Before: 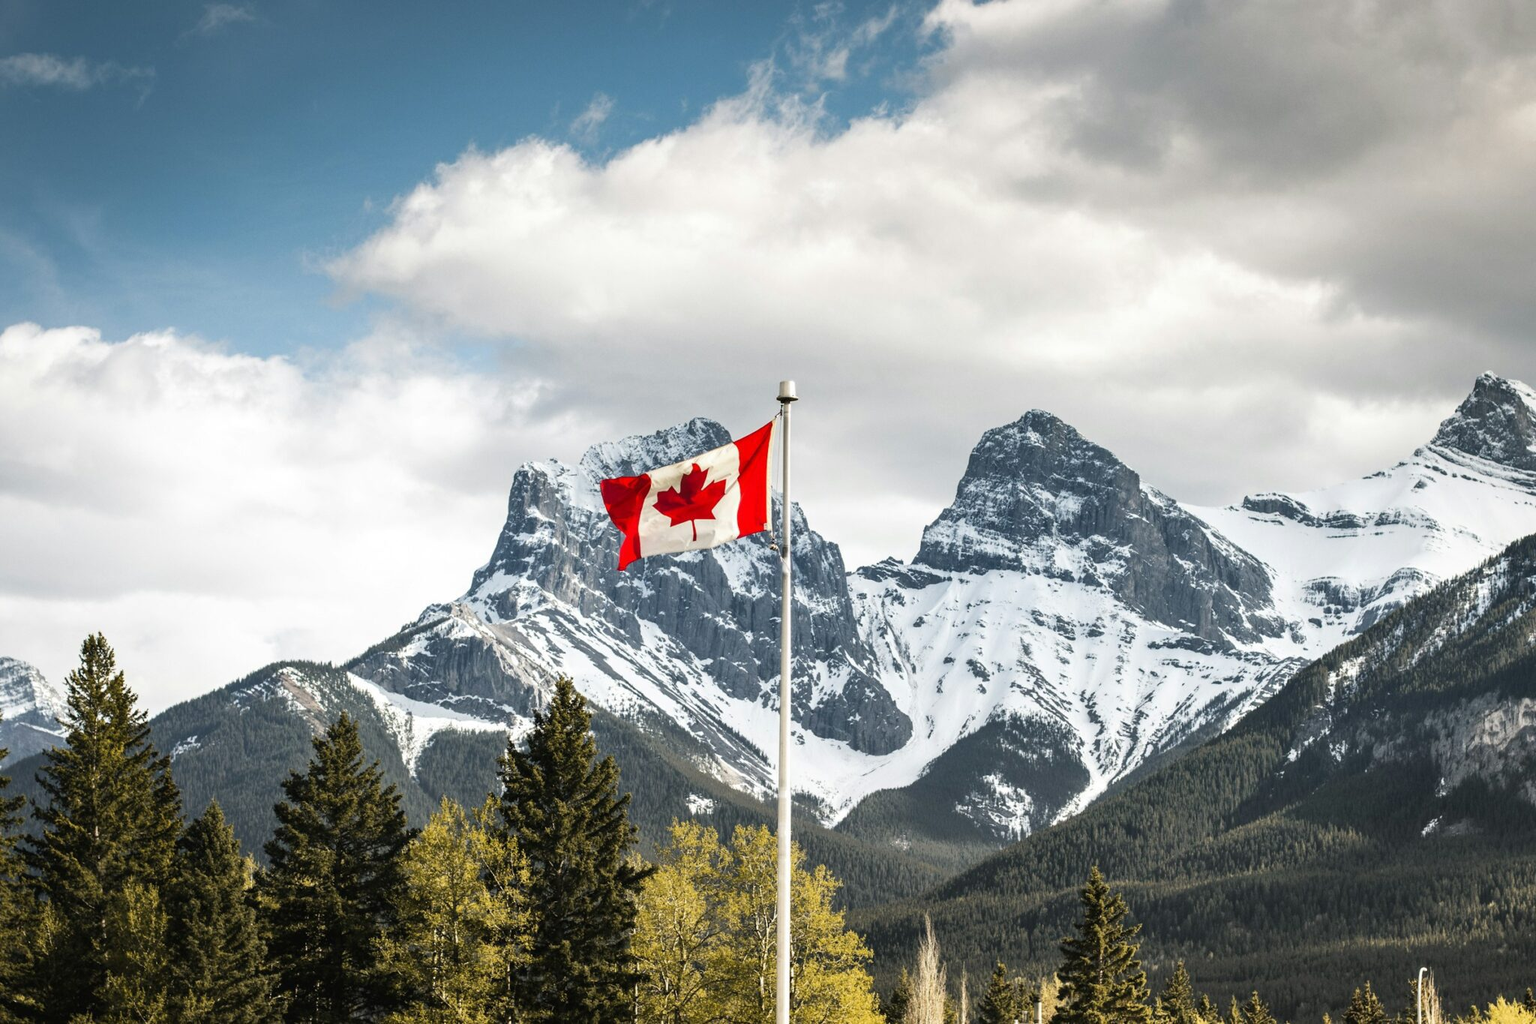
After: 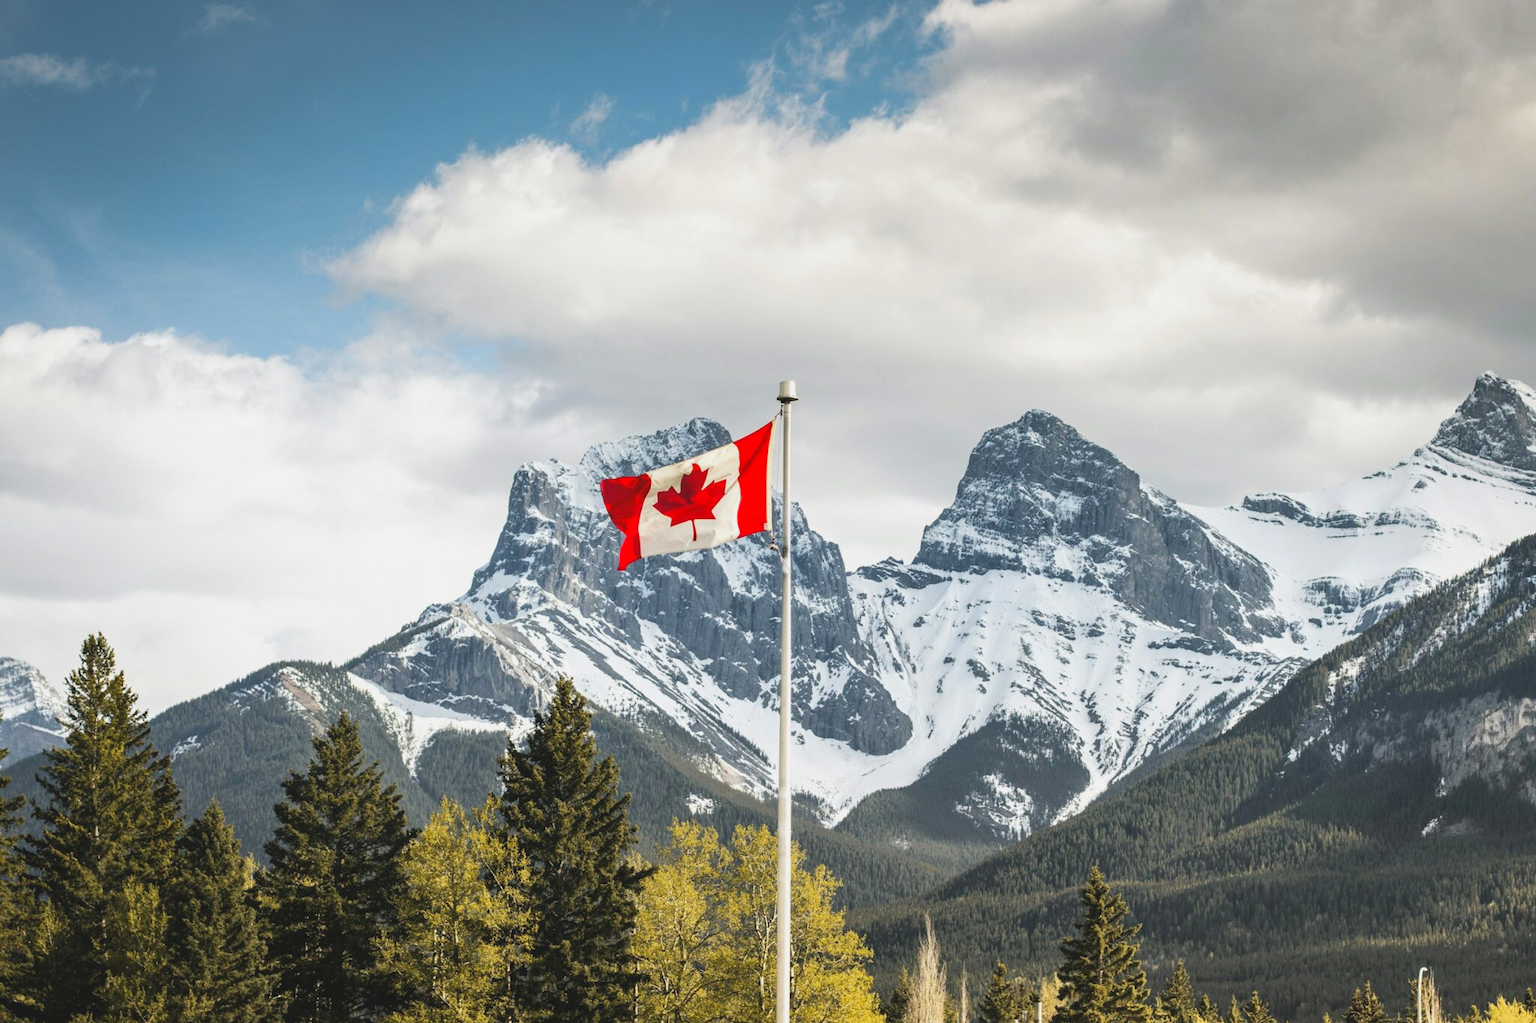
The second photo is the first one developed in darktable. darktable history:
contrast brightness saturation: contrast -0.1, brightness 0.052, saturation 0.084
